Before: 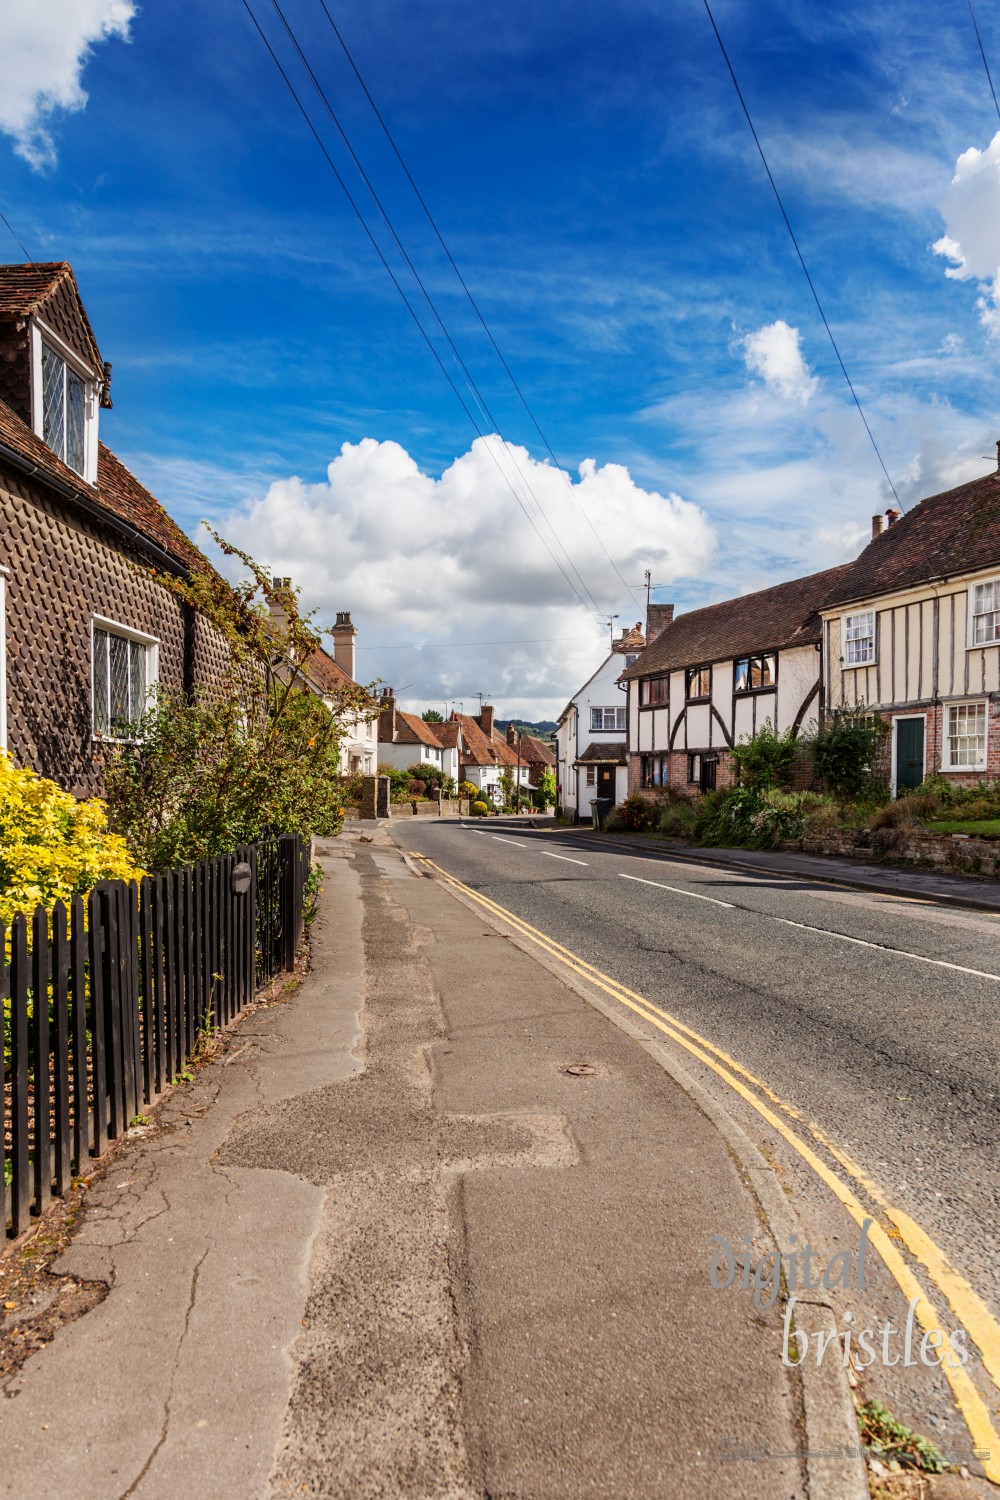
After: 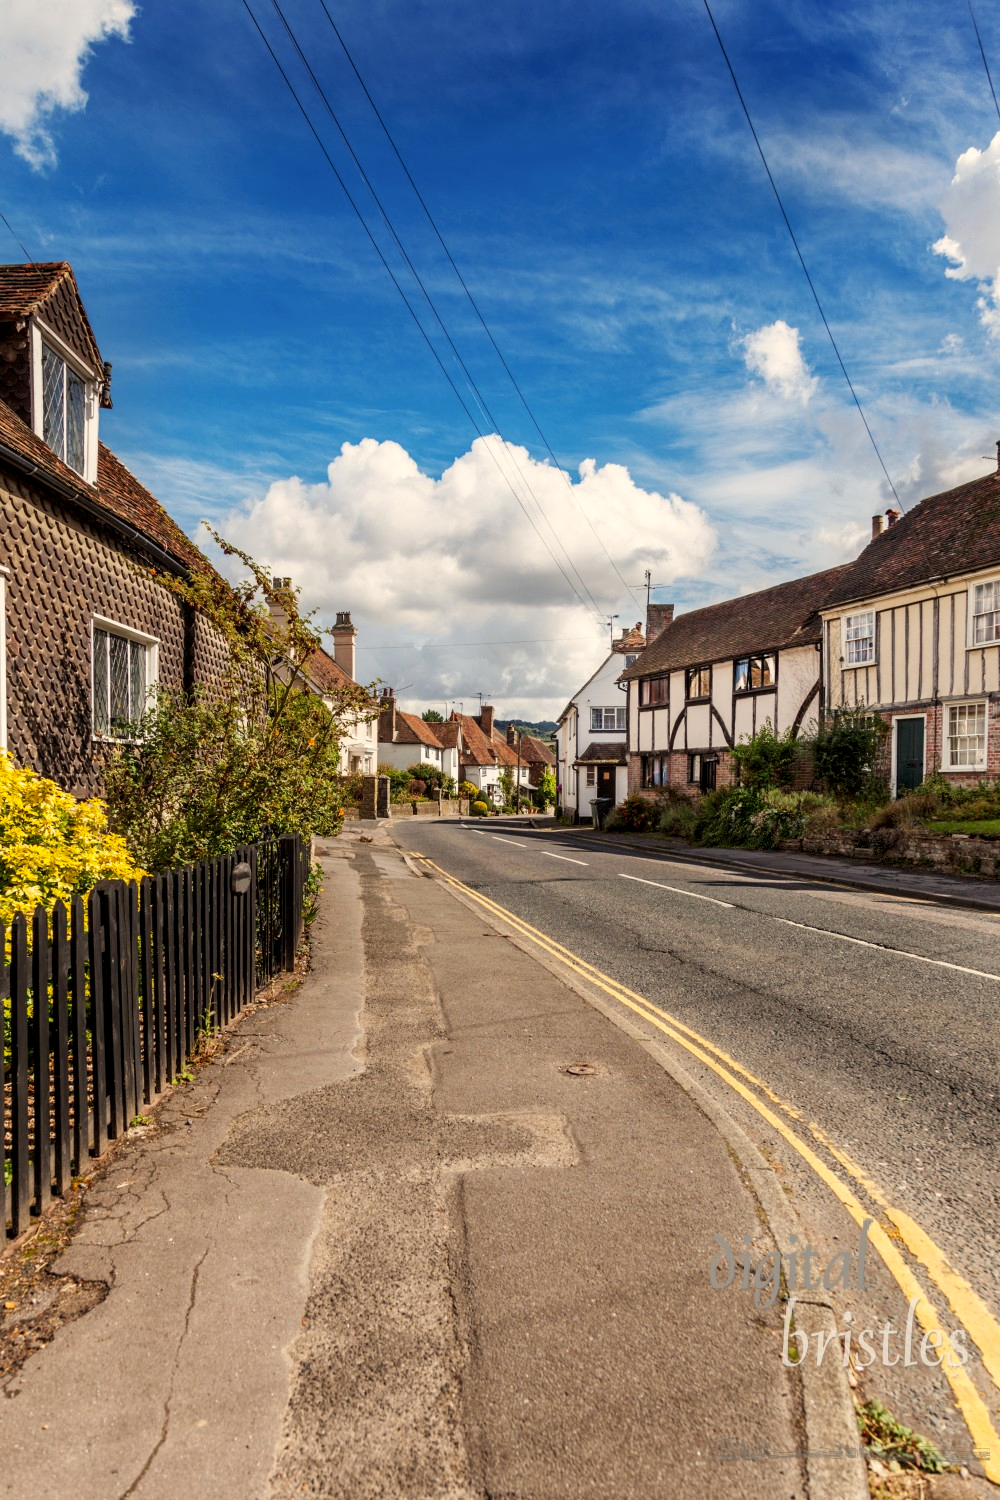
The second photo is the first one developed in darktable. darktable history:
local contrast: highlights 102%, shadows 100%, detail 119%, midtone range 0.2
color calibration: x 0.331, y 0.343, temperature 5676.12 K
